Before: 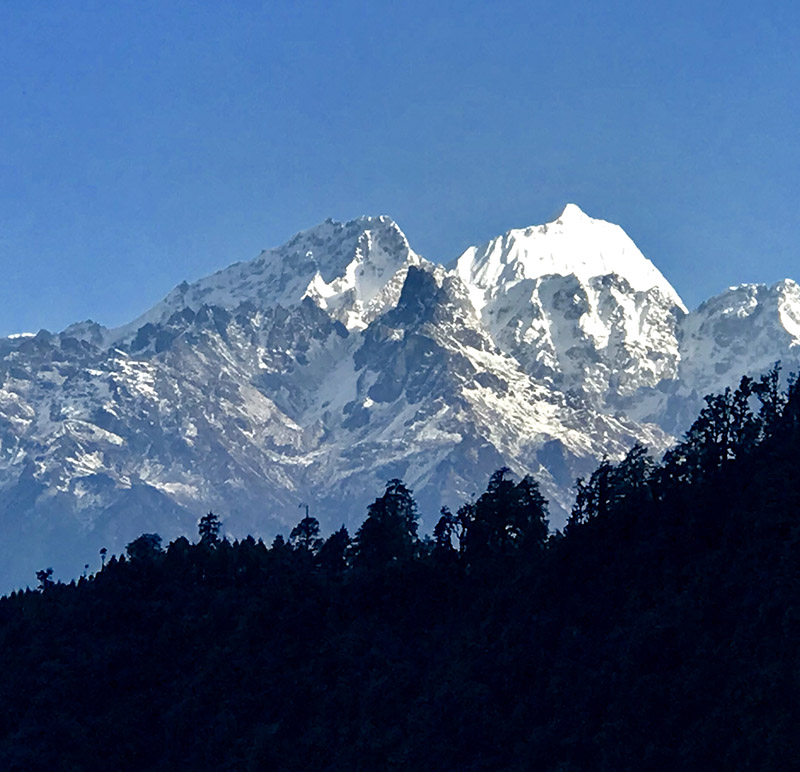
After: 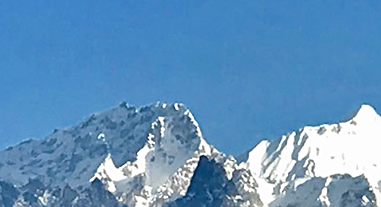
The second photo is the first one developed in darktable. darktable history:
exposure: exposure -0.021 EV, compensate highlight preservation false
white balance: emerald 1
rotate and perspective: rotation 4.1°, automatic cropping off
sharpen: on, module defaults
crop: left 28.64%, top 16.832%, right 26.637%, bottom 58.055%
